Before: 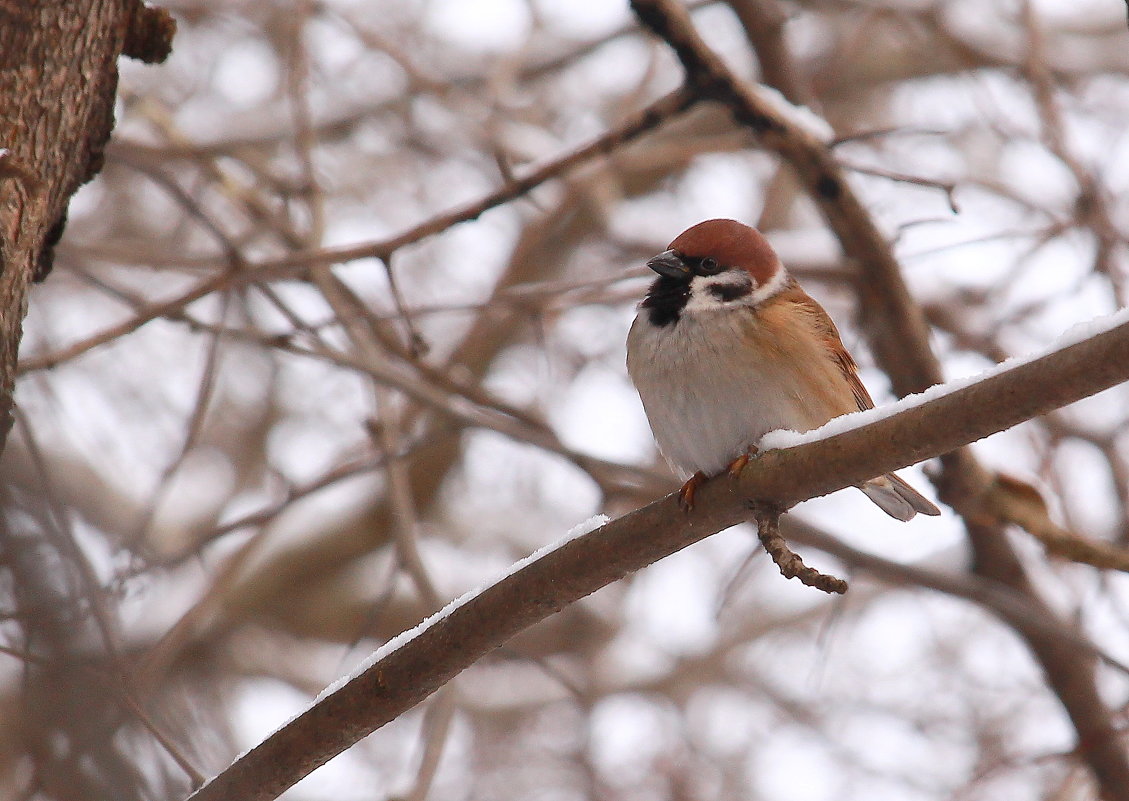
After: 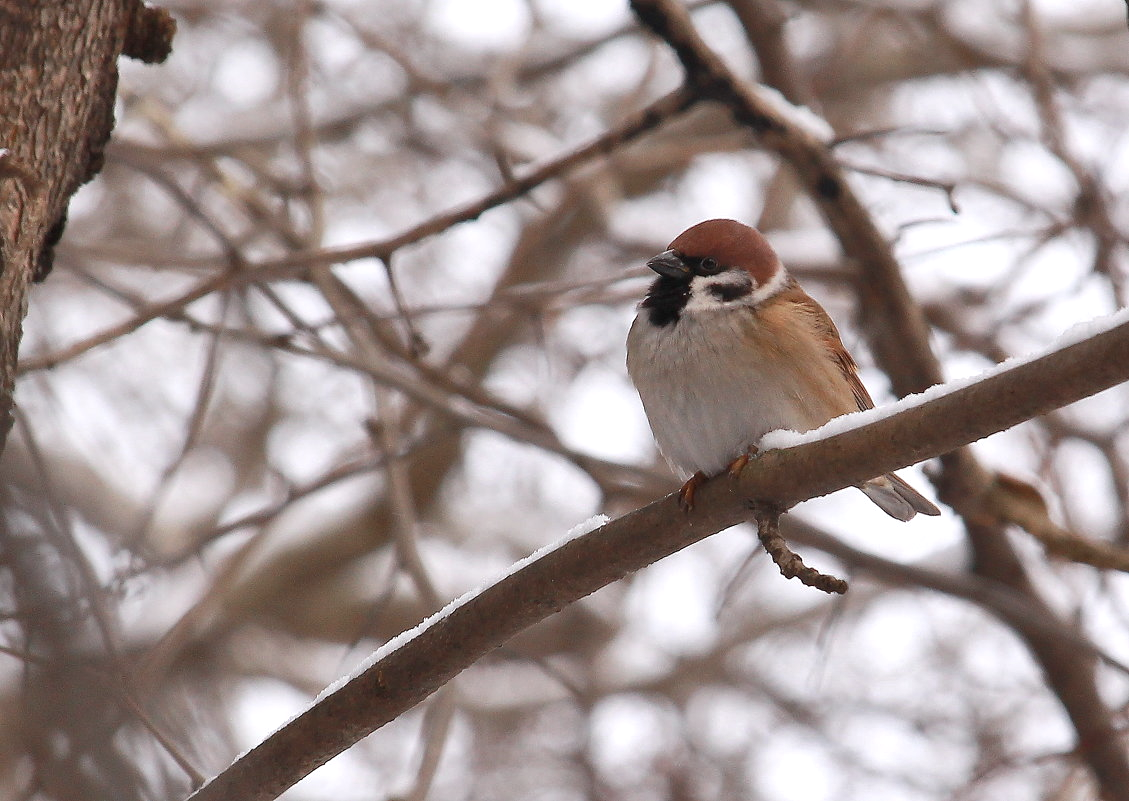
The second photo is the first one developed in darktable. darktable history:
shadows and highlights: radius 169.09, shadows 26.1, white point adjustment 3.07, highlights -68.51, soften with gaussian
color correction: highlights b* -0.022, saturation 0.836
